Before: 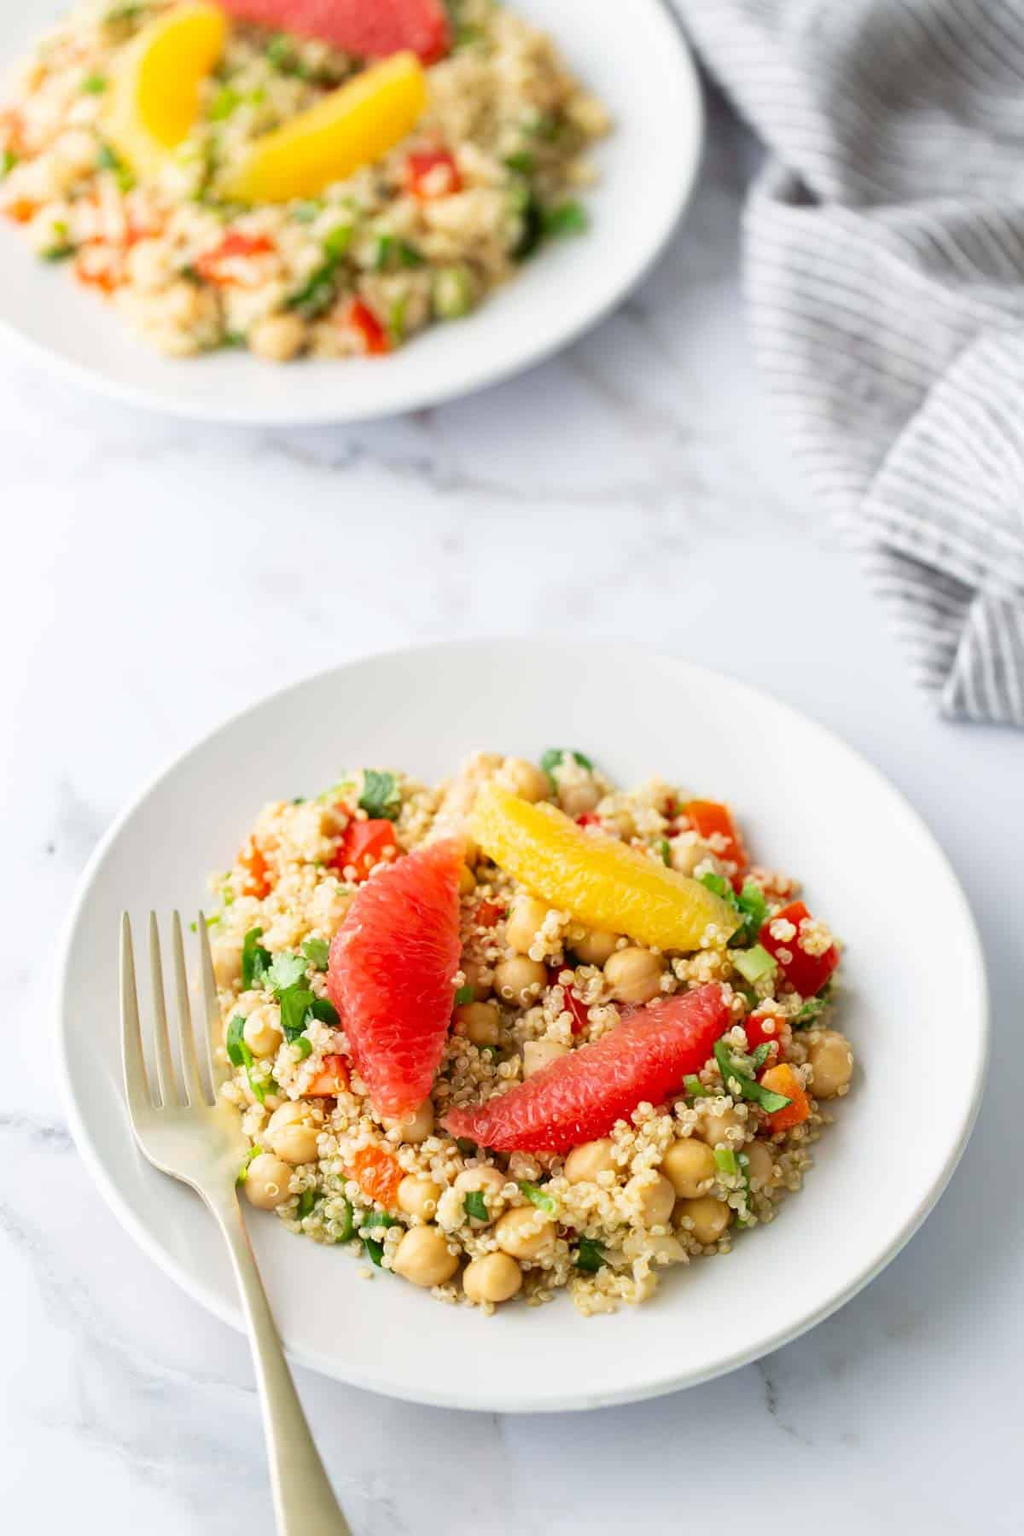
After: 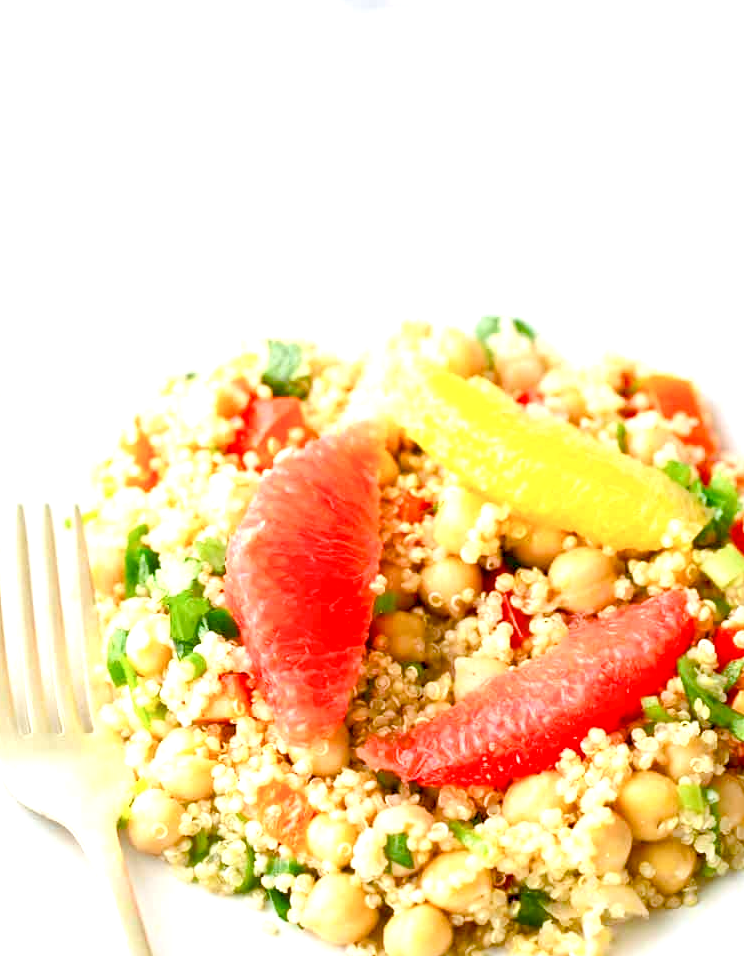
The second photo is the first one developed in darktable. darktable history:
crop: left 13.312%, top 31.28%, right 24.627%, bottom 15.582%
exposure: black level correction 0, exposure 1.125 EV, compensate exposure bias true, compensate highlight preservation false
color balance rgb: global offset › luminance -0.5%, perceptual saturation grading › highlights -17.77%, perceptual saturation grading › mid-tones 33.1%, perceptual saturation grading › shadows 50.52%, perceptual brilliance grading › highlights 10.8%, perceptual brilliance grading › shadows -10.8%, global vibrance 24.22%, contrast -25%
